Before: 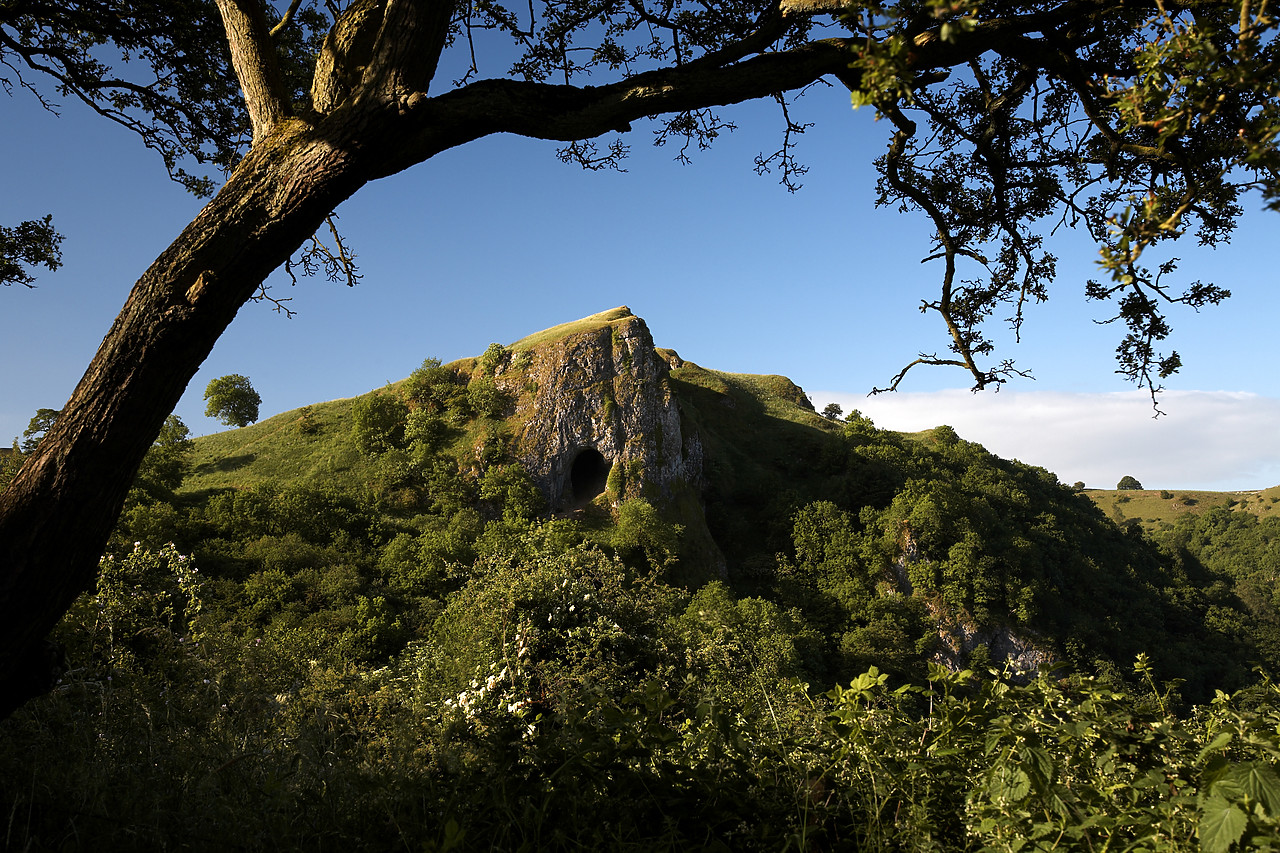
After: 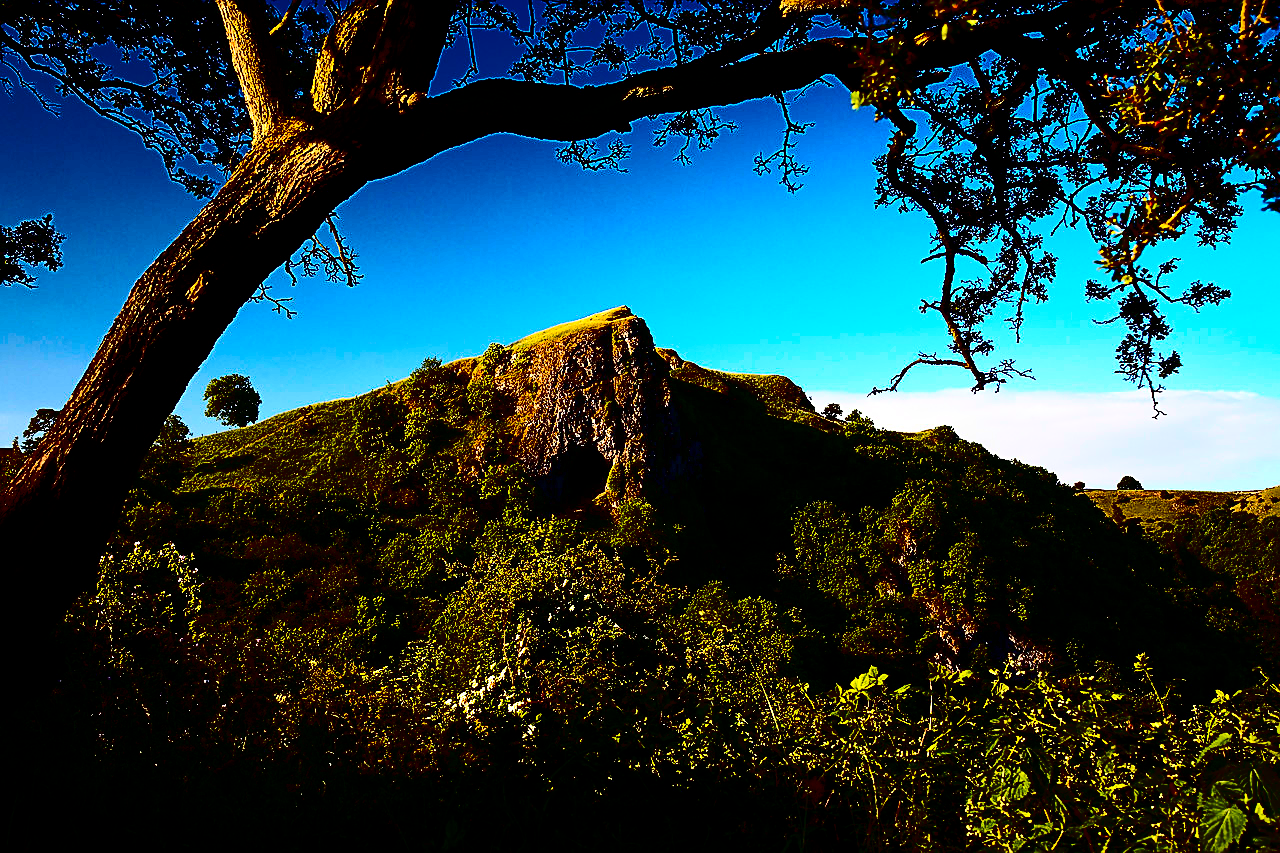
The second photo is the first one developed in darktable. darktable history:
contrast brightness saturation: contrast 0.768, brightness -0.987, saturation 0.995
shadows and highlights: shadows 24.64, highlights -77.83, highlights color adjustment 79.14%, soften with gaussian
sharpen: on, module defaults
